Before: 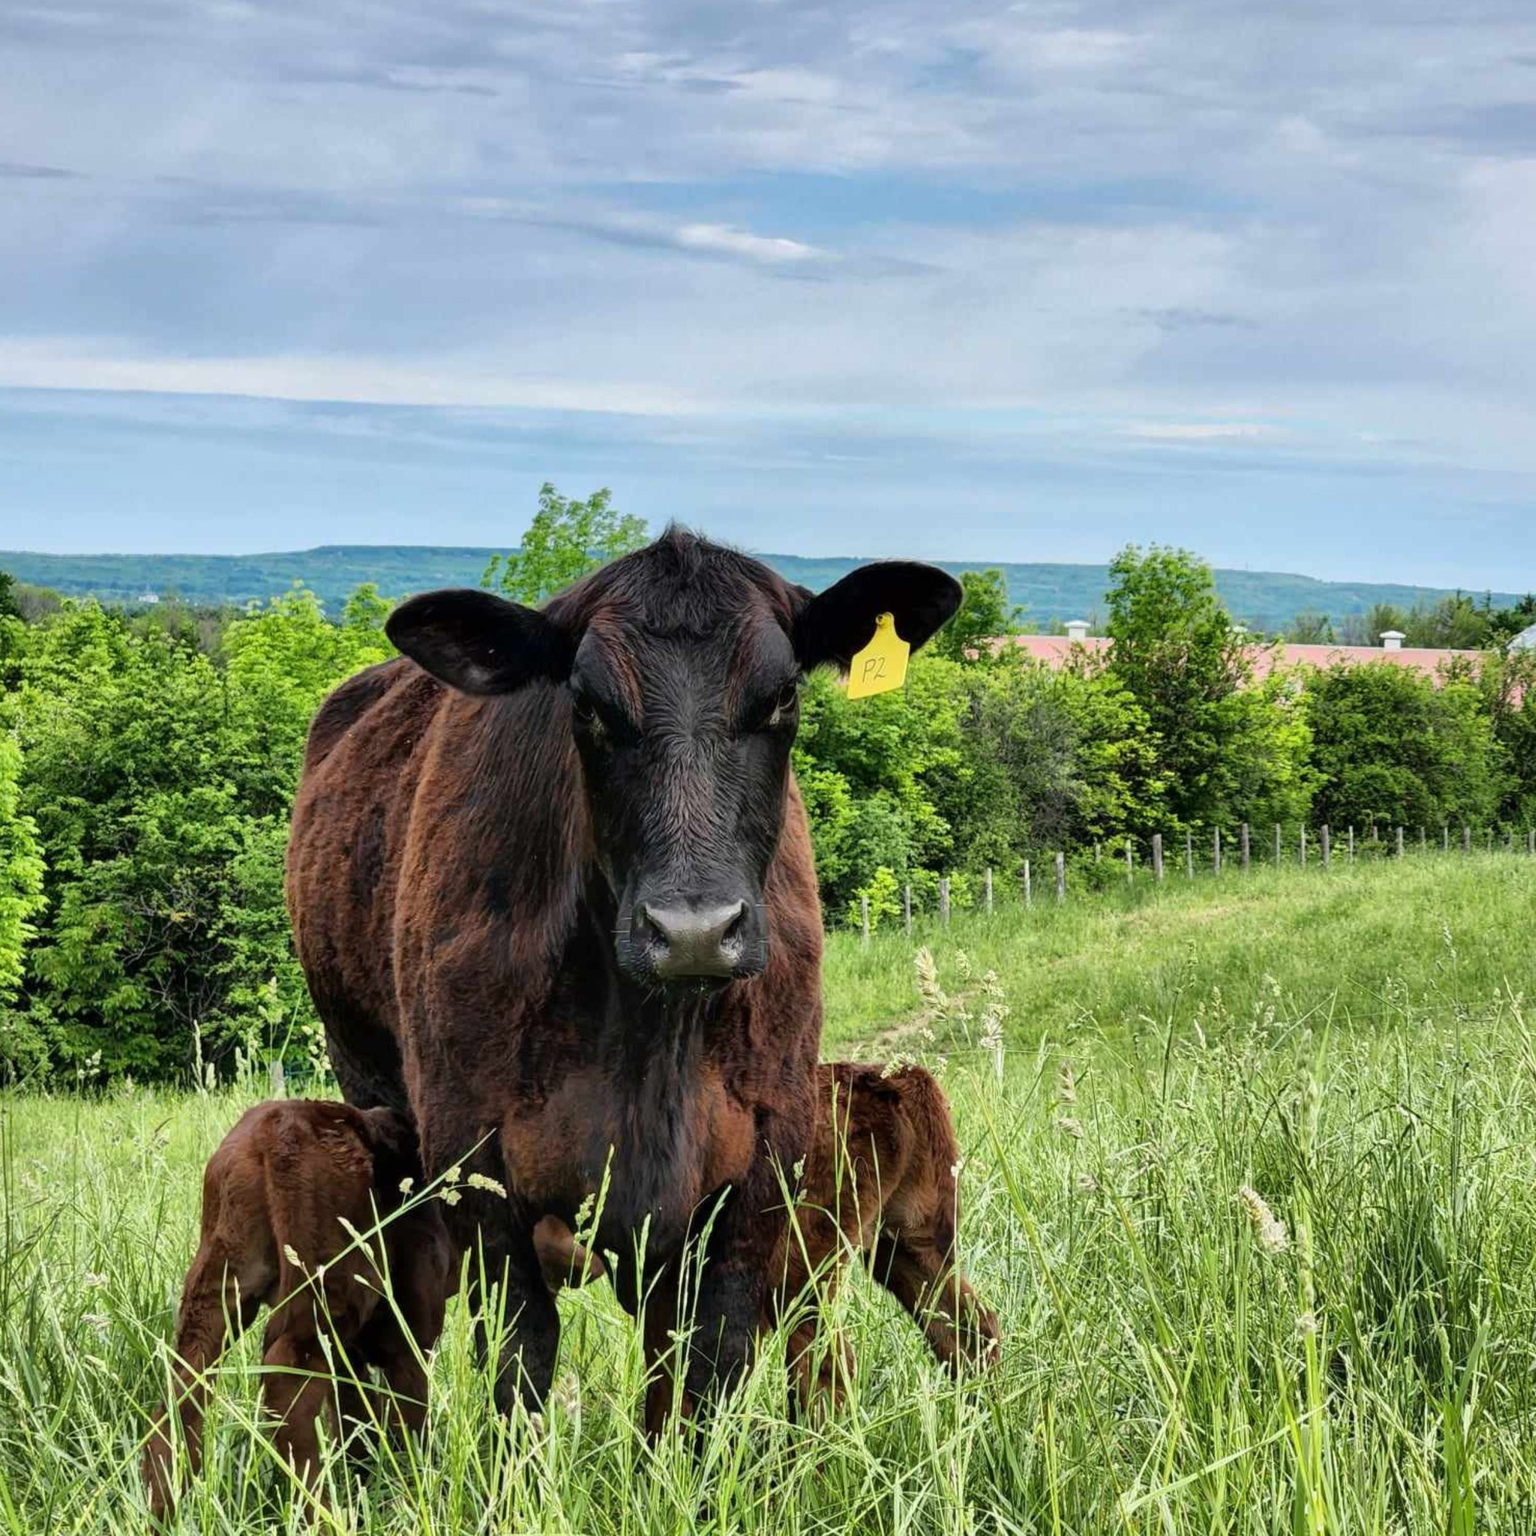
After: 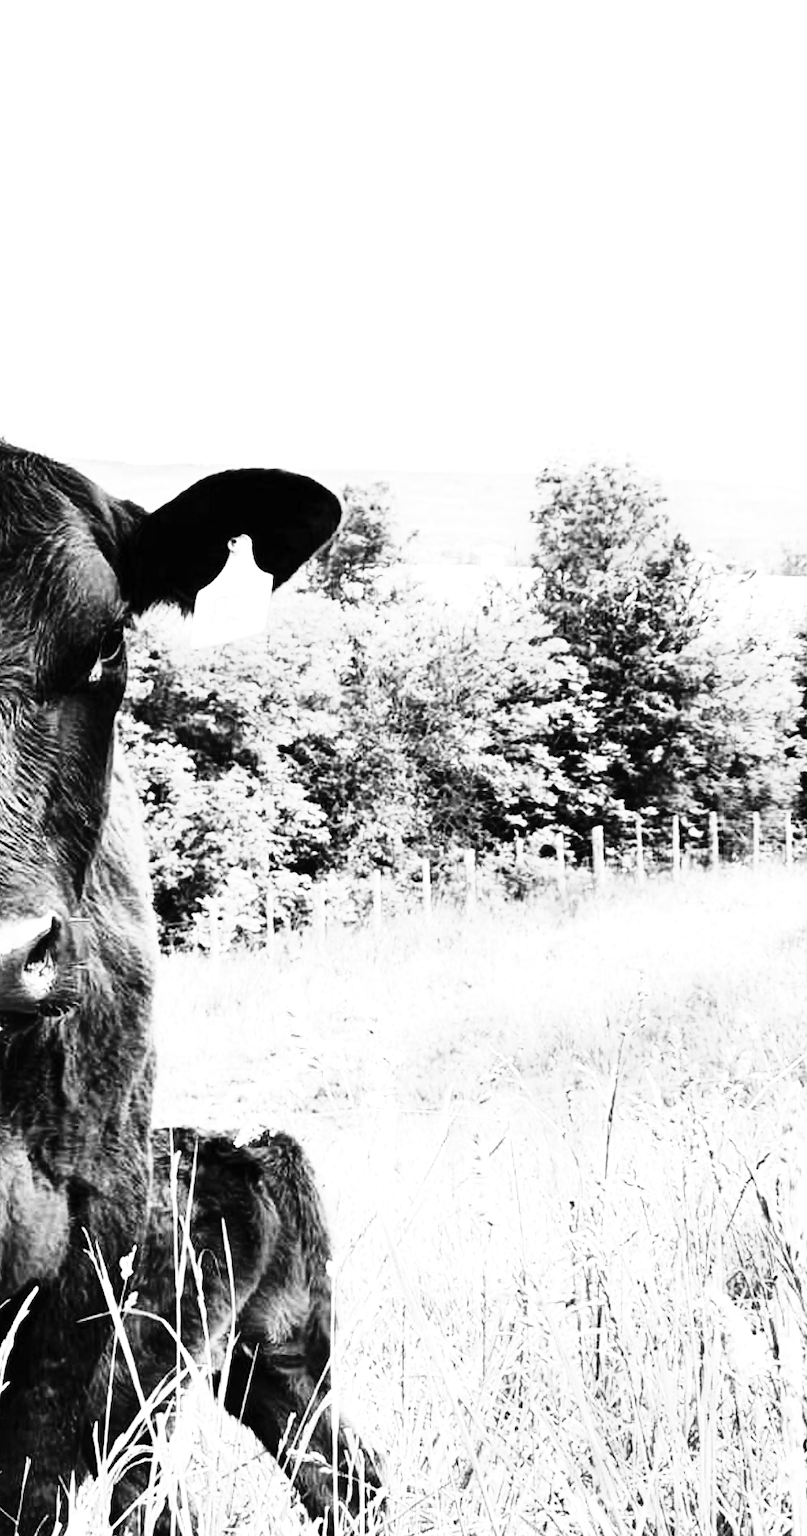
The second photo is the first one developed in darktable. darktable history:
tone curve: curves: ch0 [(0, 0) (0.003, 0.005) (0.011, 0.008) (0.025, 0.013) (0.044, 0.017) (0.069, 0.022) (0.1, 0.029) (0.136, 0.038) (0.177, 0.053) (0.224, 0.081) (0.277, 0.128) (0.335, 0.214) (0.399, 0.343) (0.468, 0.478) (0.543, 0.641) (0.623, 0.798) (0.709, 0.911) (0.801, 0.971) (0.898, 0.99) (1, 1)], preserve colors none
monochrome: a -3.63, b -0.465
color correction: highlights a* 3.84, highlights b* 5.07
crop: left 45.721%, top 13.393%, right 14.118%, bottom 10.01%
exposure: exposure 1.25 EV, compensate exposure bias true, compensate highlight preservation false
